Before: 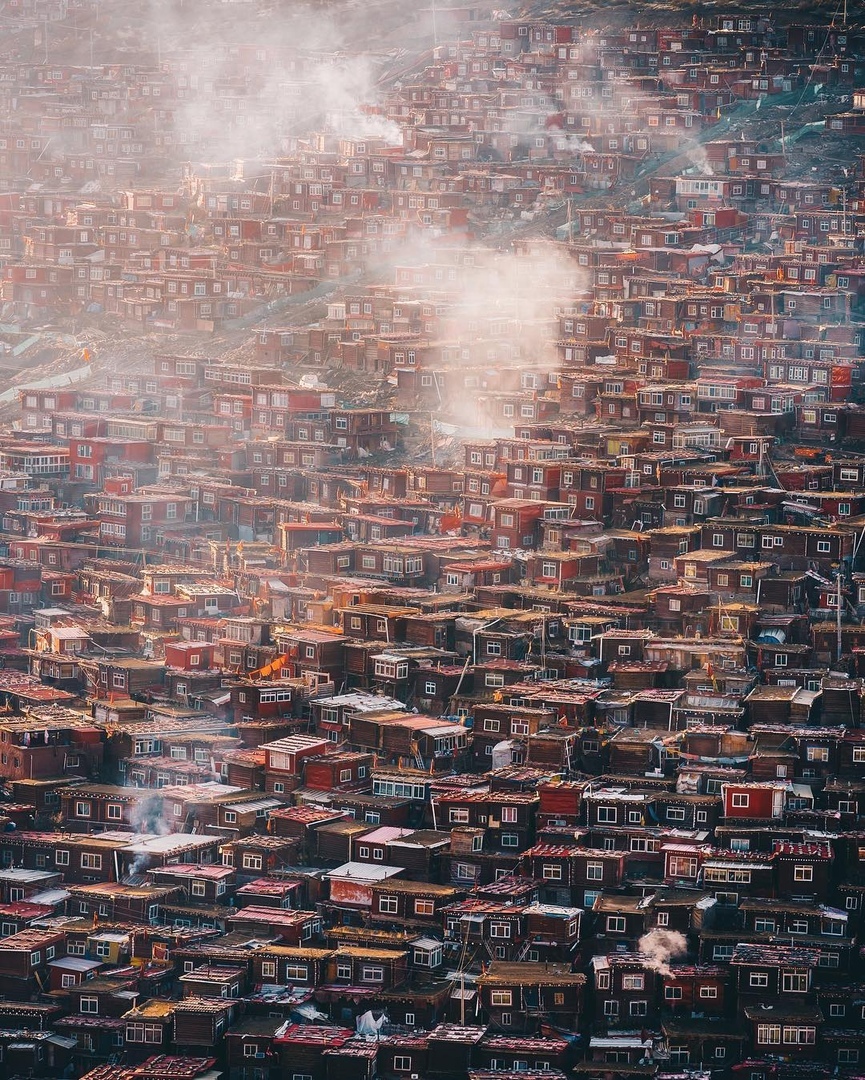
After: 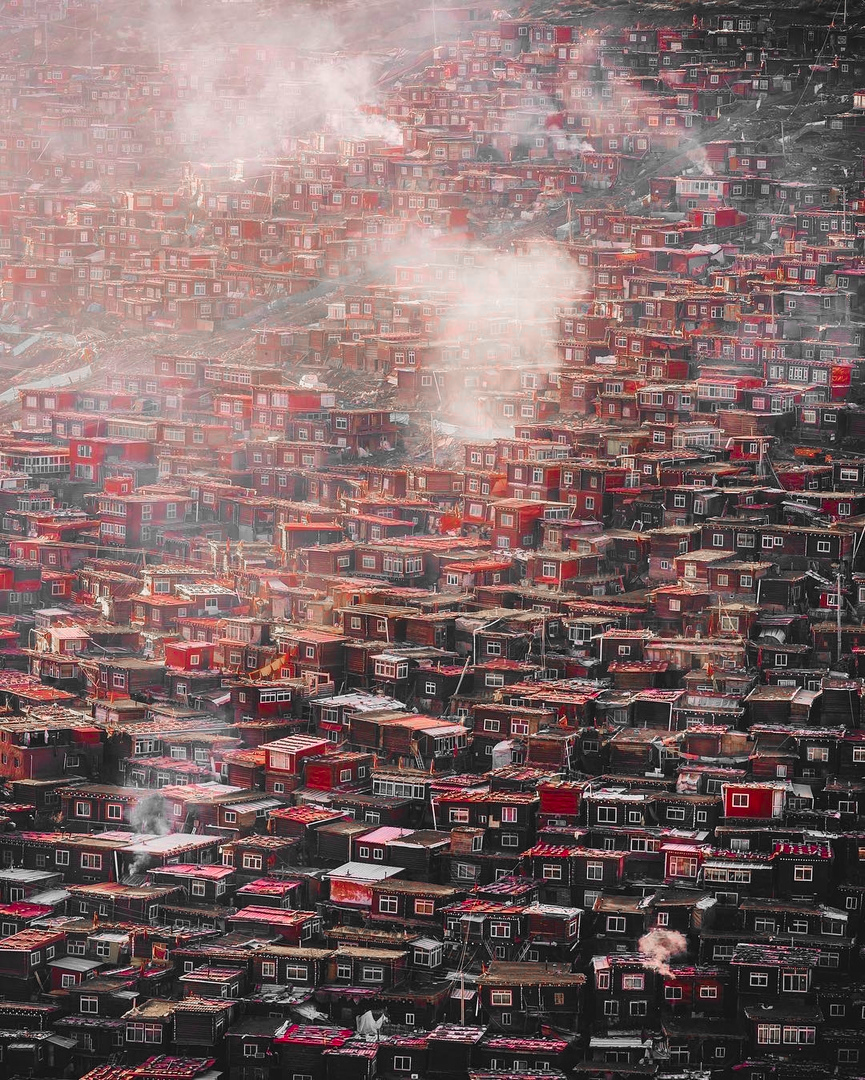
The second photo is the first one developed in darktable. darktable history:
color zones: curves: ch1 [(0, 0.831) (0.08, 0.771) (0.157, 0.268) (0.241, 0.207) (0.562, -0.005) (0.714, -0.013) (0.876, 0.01) (1, 0.831)]
